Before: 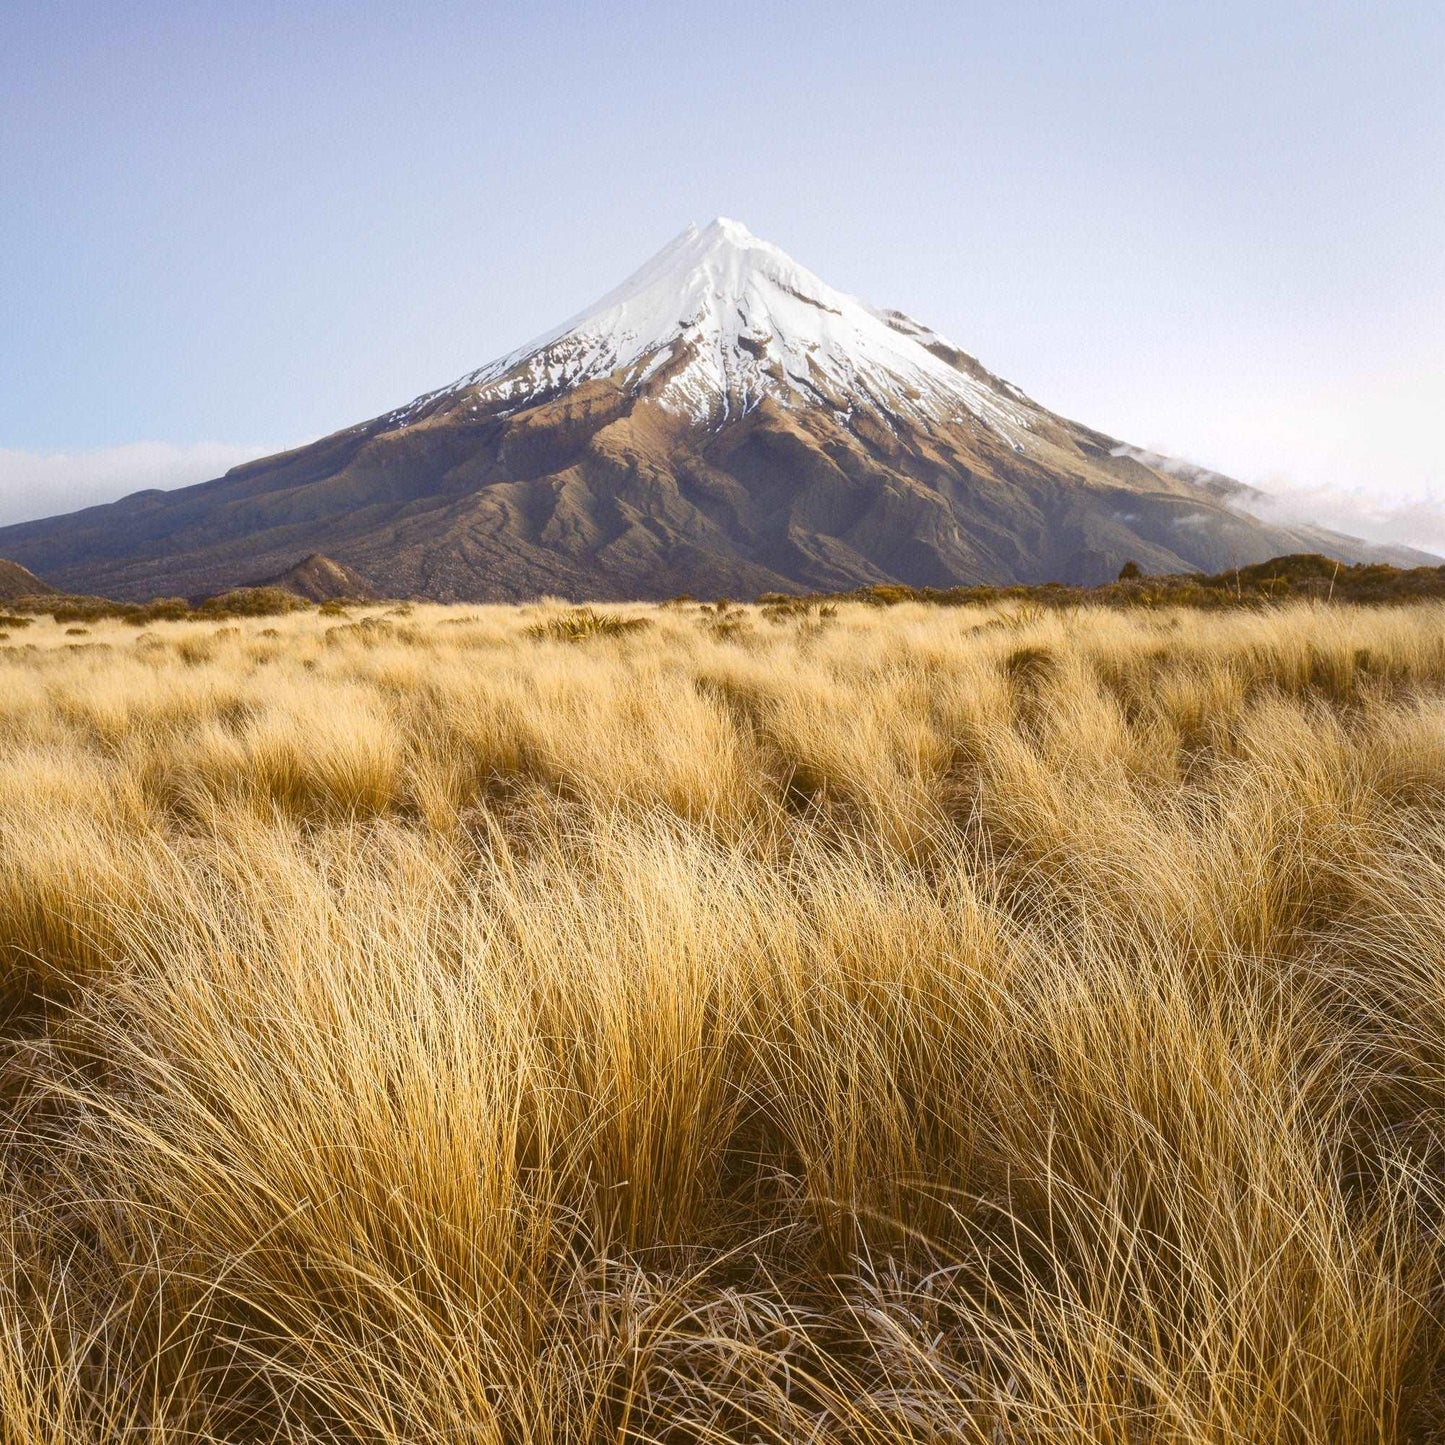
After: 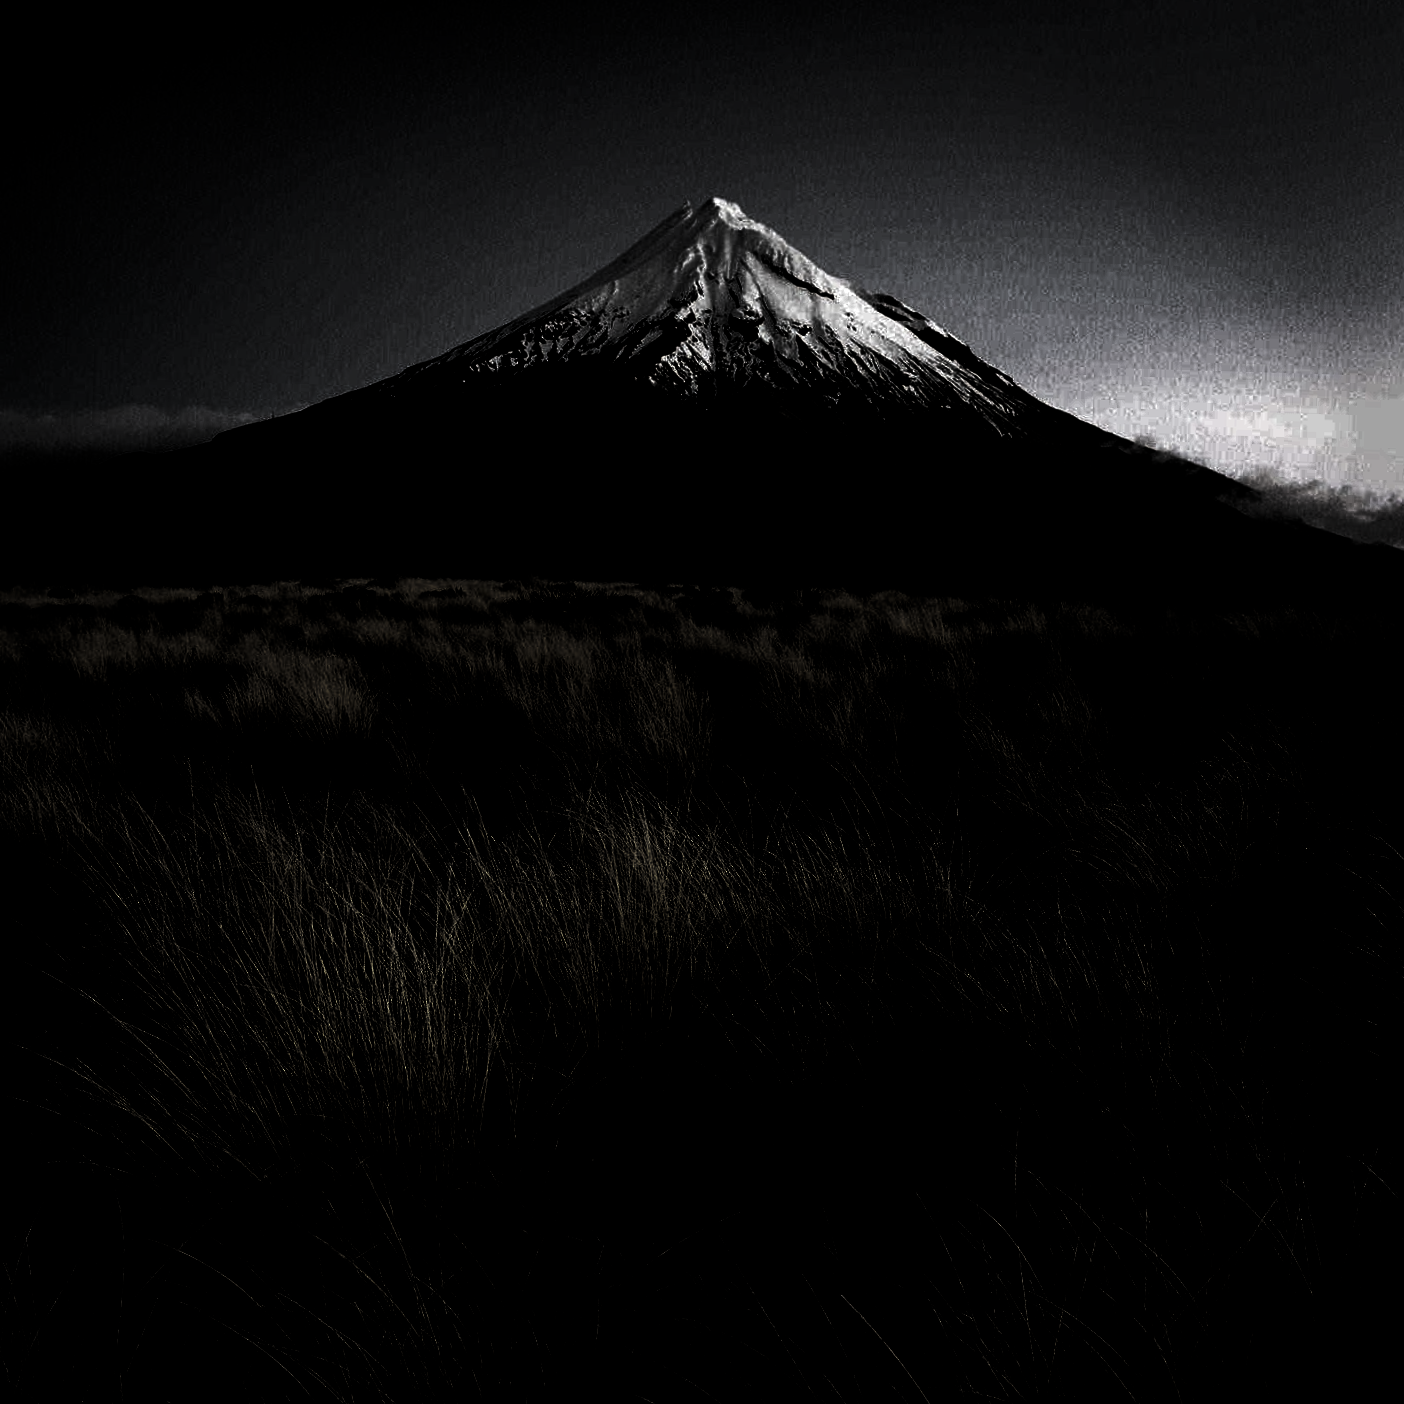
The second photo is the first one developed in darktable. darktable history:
levels: levels [0.721, 0.937, 0.997]
crop and rotate: angle -1.69°
